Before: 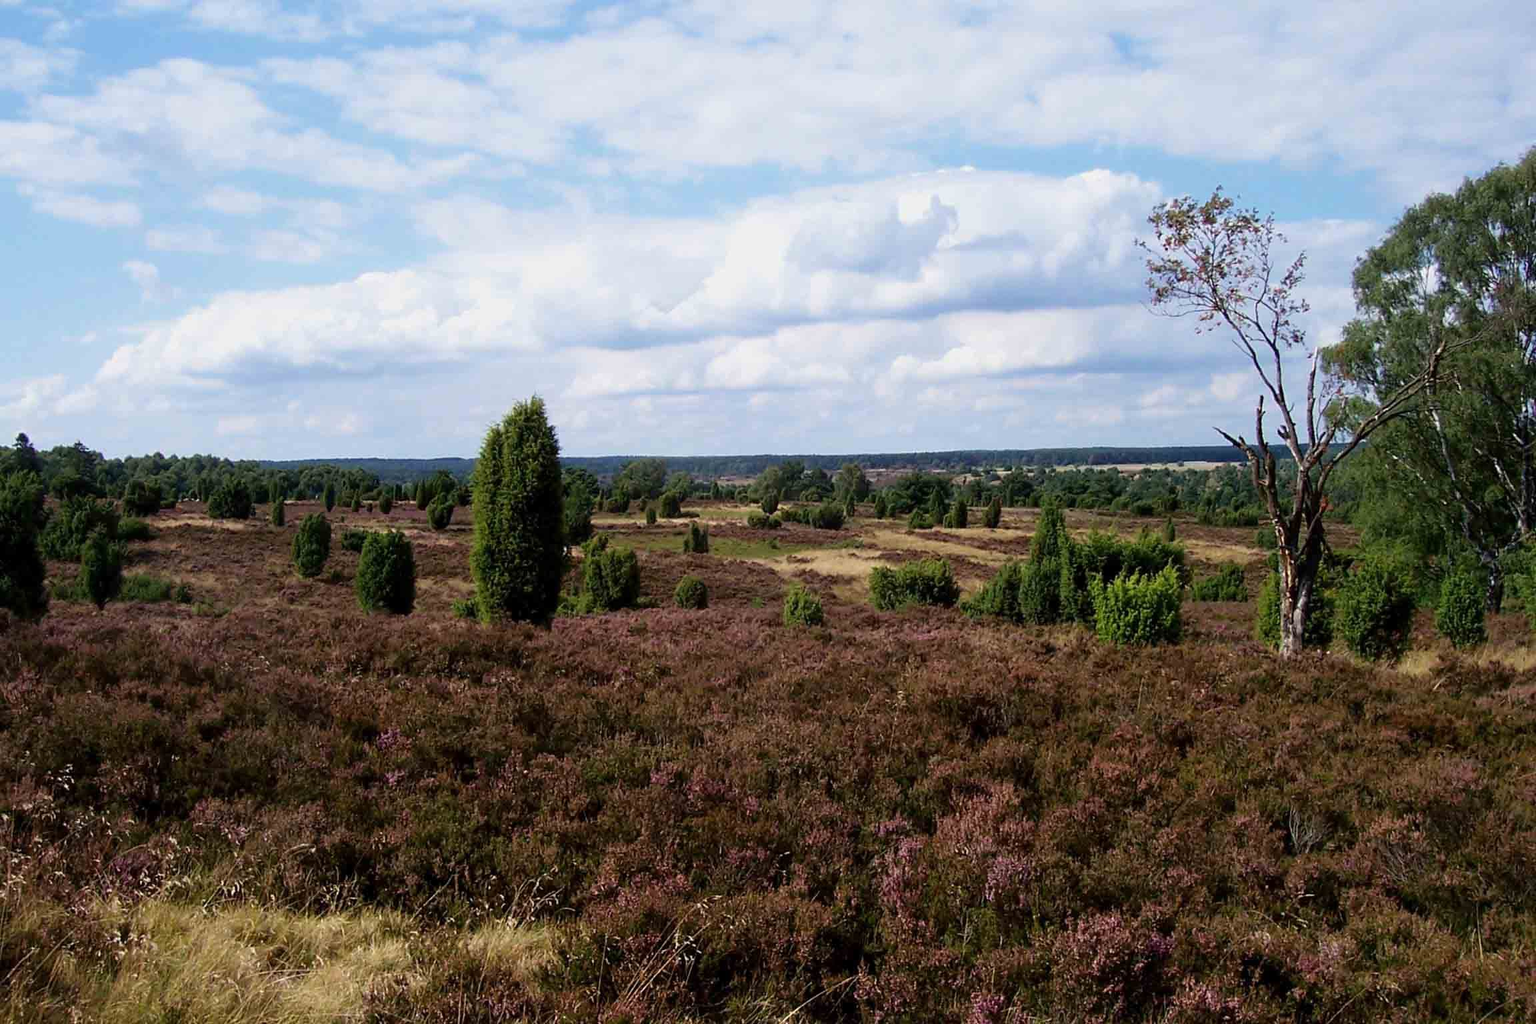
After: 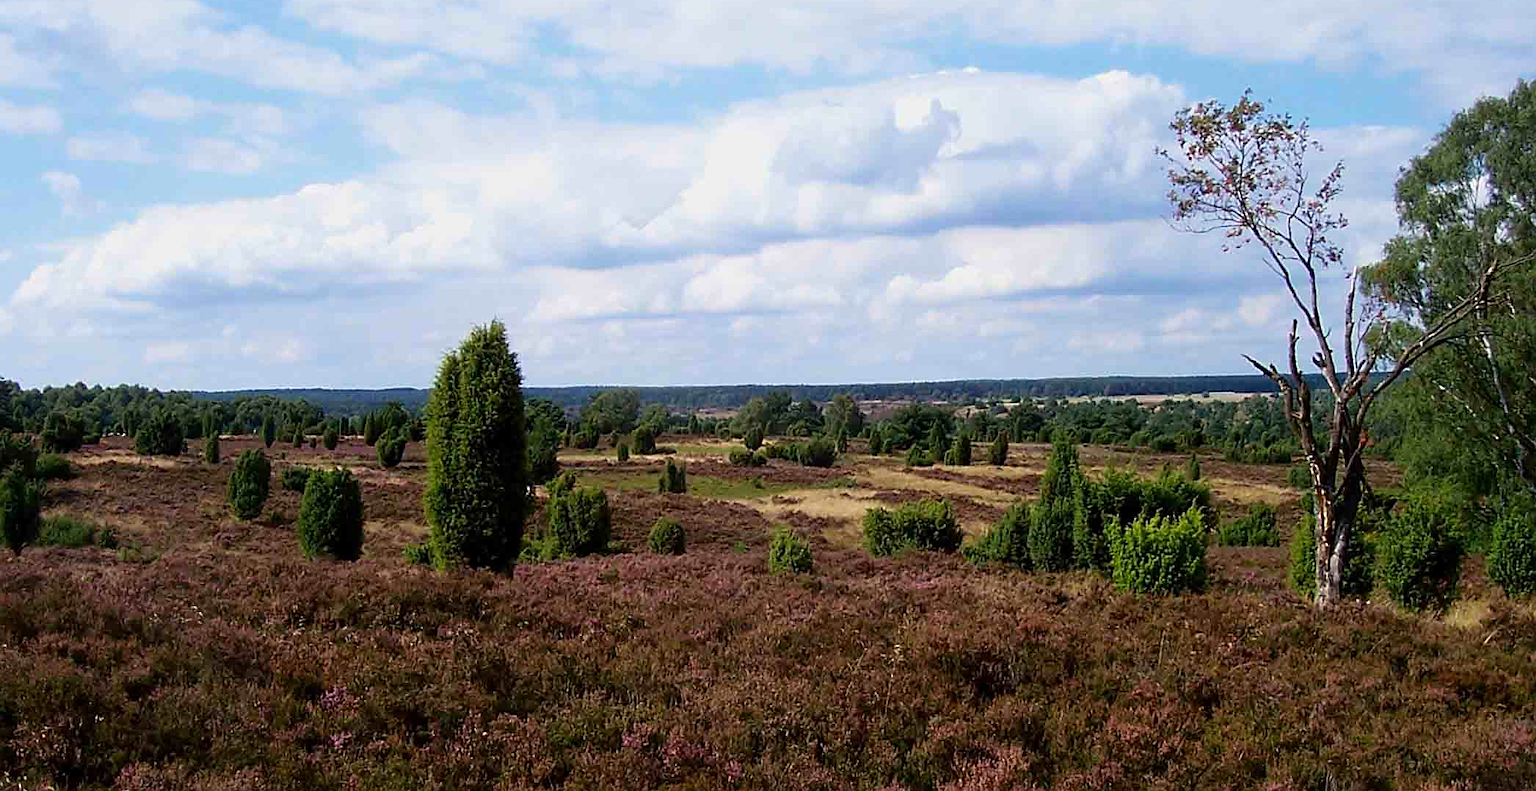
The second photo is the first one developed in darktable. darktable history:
crop: left 5.596%, top 10.314%, right 3.534%, bottom 19.395%
sharpen: on, module defaults
contrast brightness saturation: saturation 0.13
